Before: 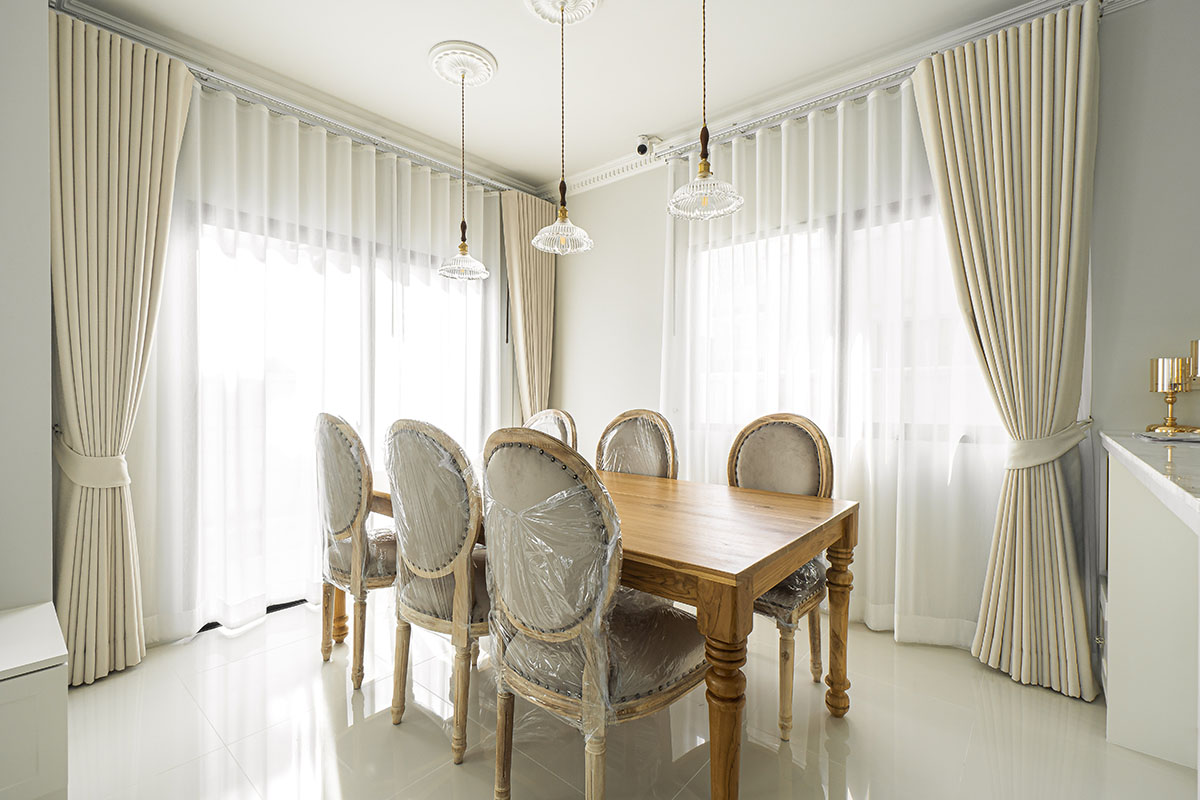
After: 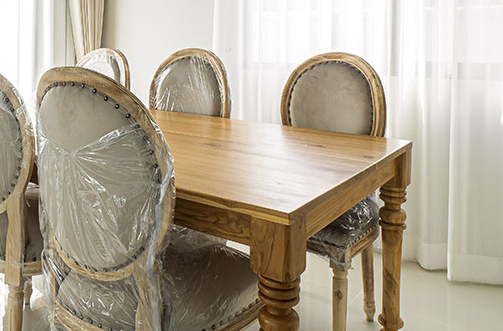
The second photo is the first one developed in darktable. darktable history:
crop: left 37.303%, top 45.135%, right 20.715%, bottom 13.48%
